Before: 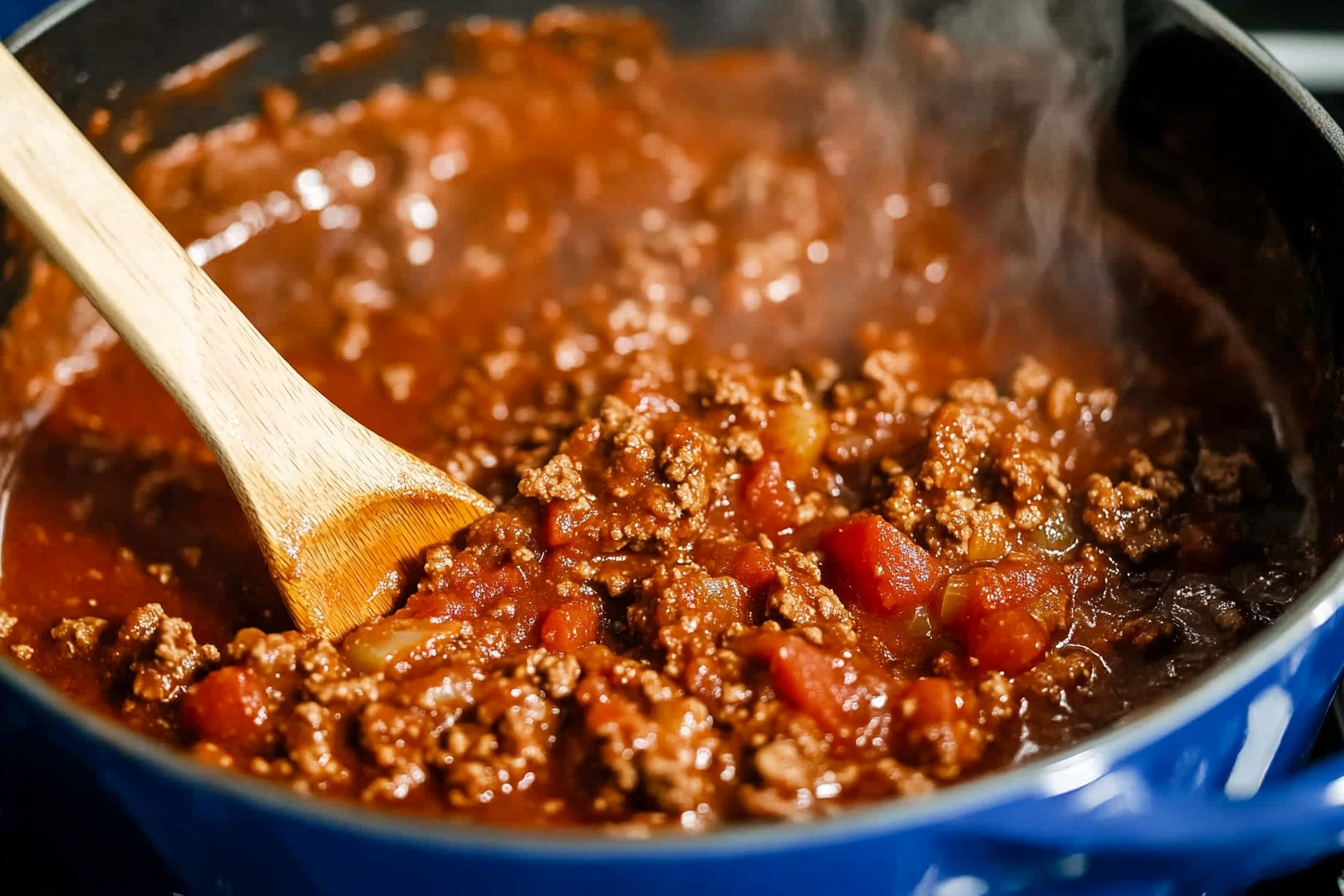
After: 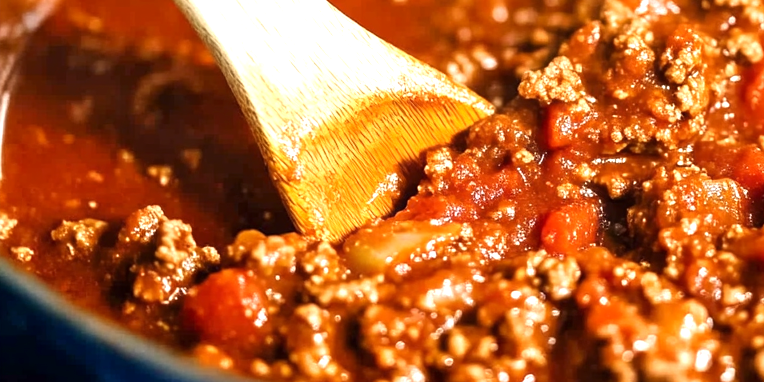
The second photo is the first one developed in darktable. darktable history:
crop: top 44.514%, right 43.14%, bottom 12.828%
exposure: exposure 0.778 EV, compensate exposure bias true, compensate highlight preservation false
